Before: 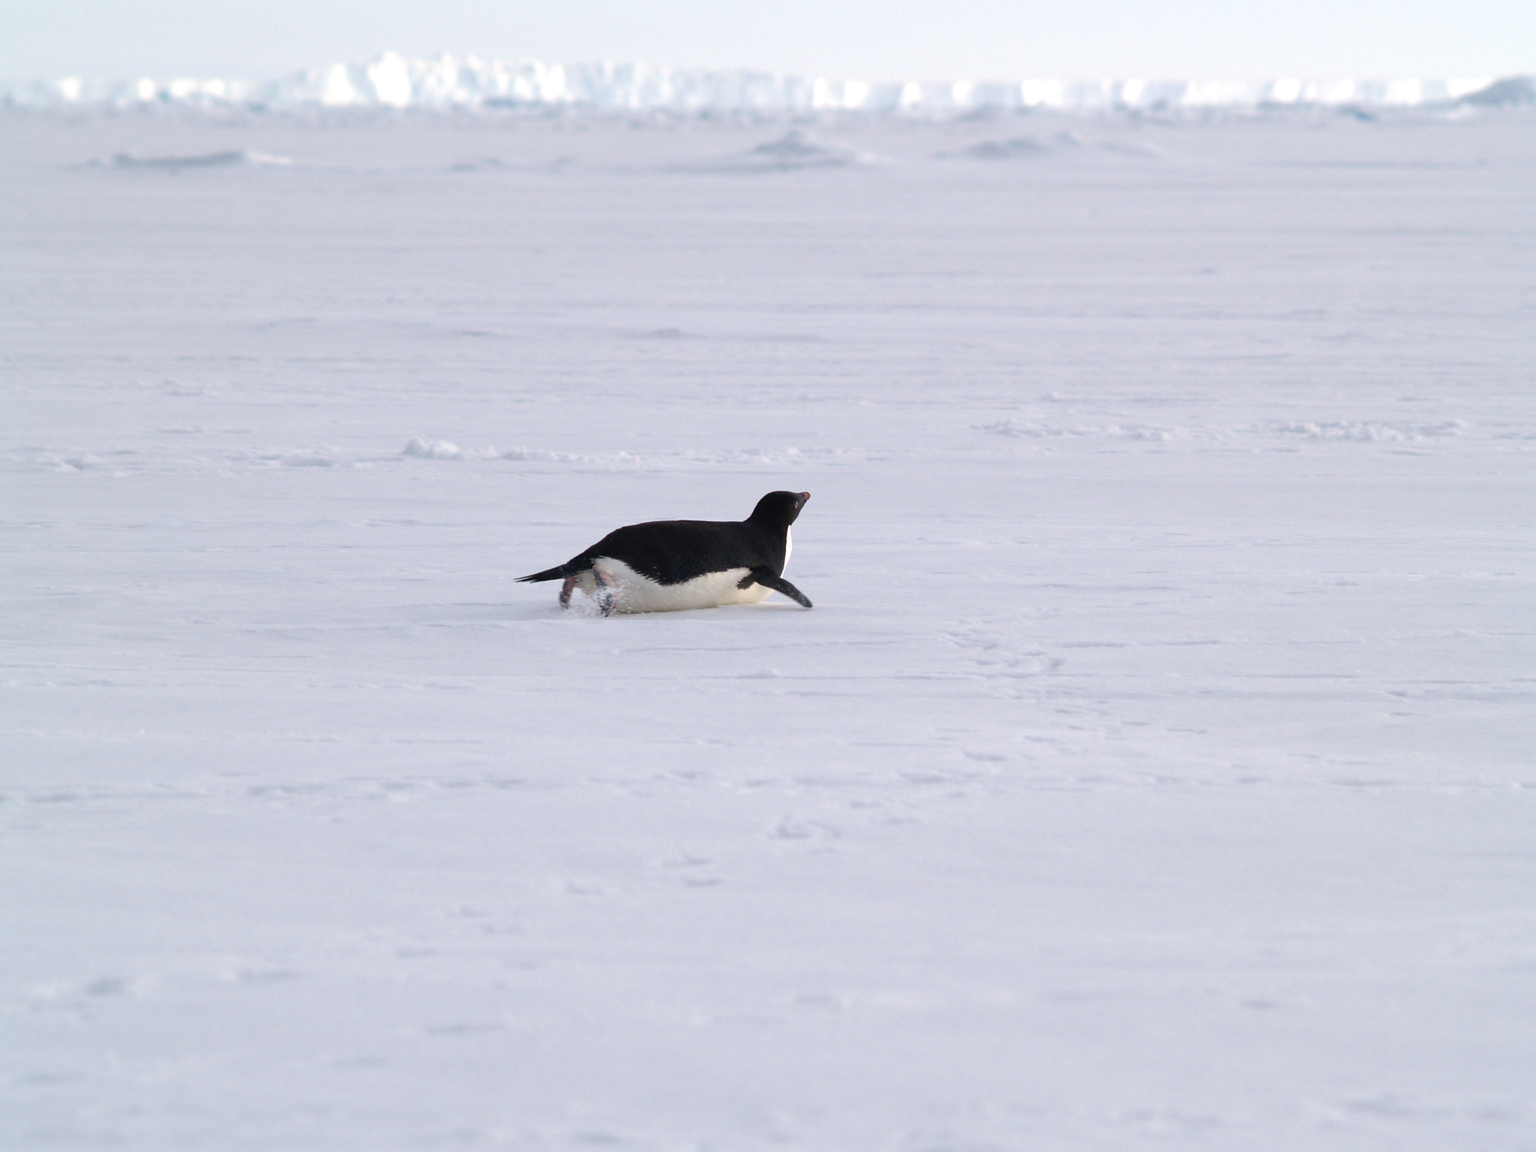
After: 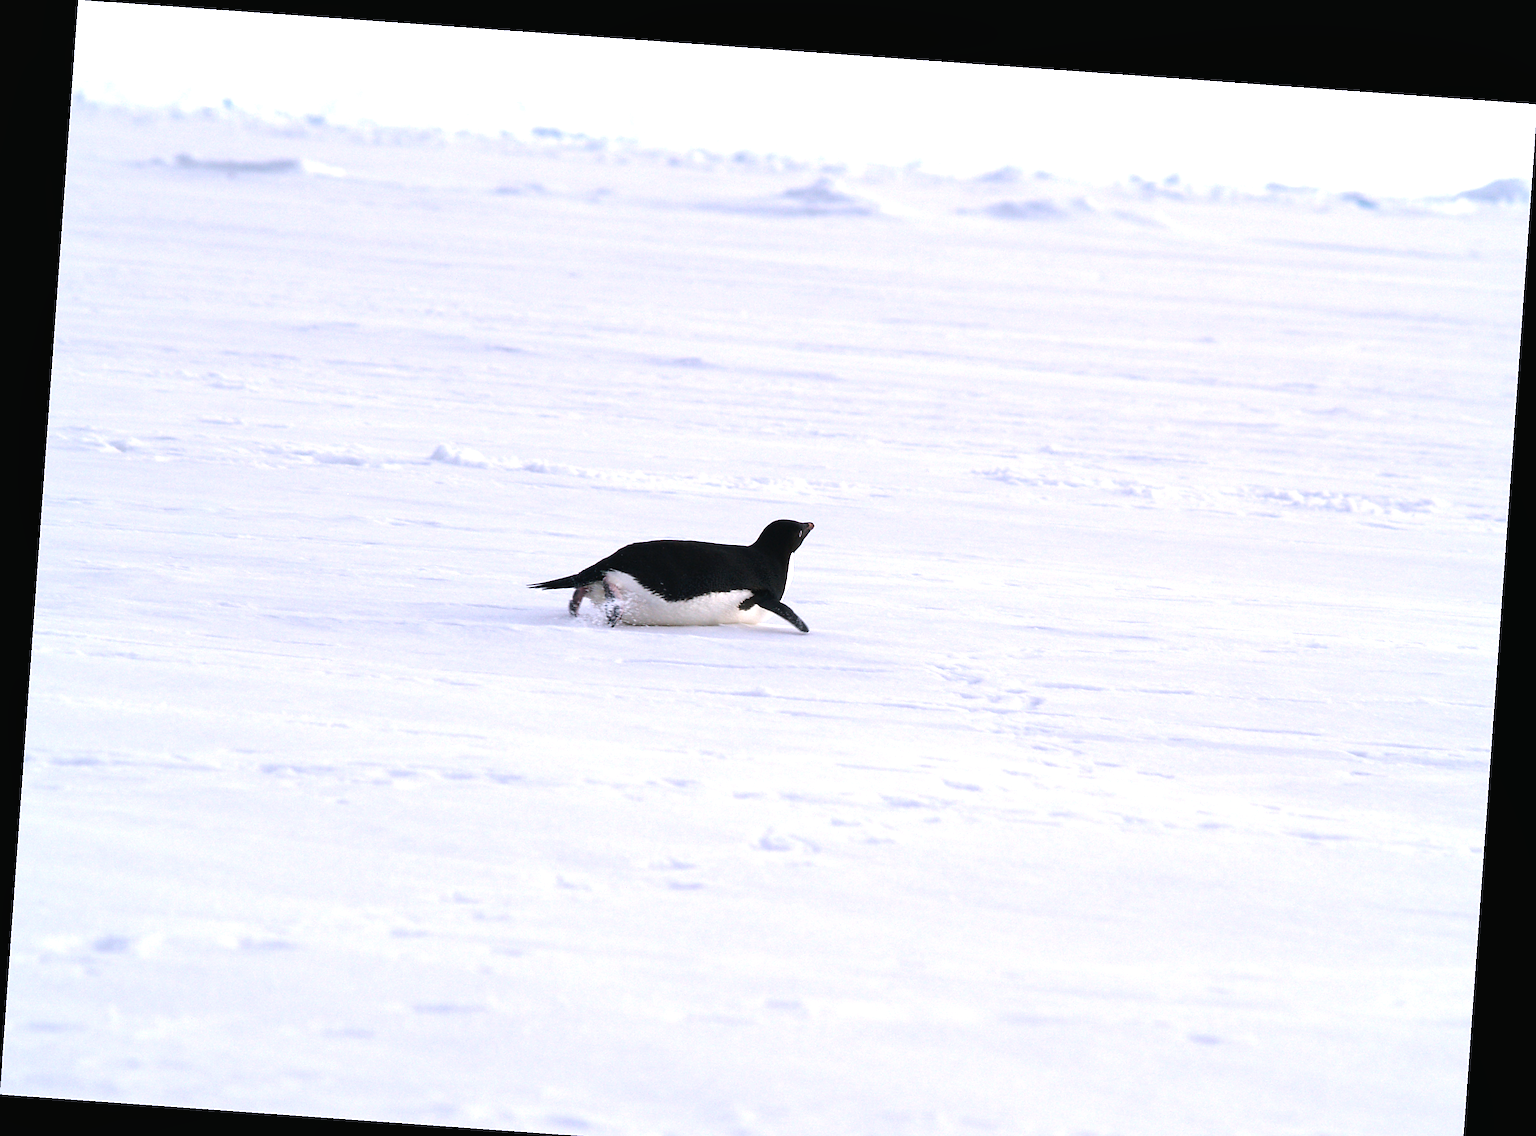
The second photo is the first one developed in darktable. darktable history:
sharpen: on, module defaults
crop and rotate: top 0%, bottom 5.097%
rotate and perspective: rotation 4.1°, automatic cropping off
color correction: saturation 1.1
local contrast: highlights 100%, shadows 100%, detail 120%, midtone range 0.2
color balance rgb: shadows lift › chroma 2%, shadows lift › hue 135.47°, highlights gain › chroma 2%, highlights gain › hue 291.01°, global offset › luminance 0.5%, perceptual saturation grading › global saturation -10.8%, perceptual saturation grading › highlights -26.83%, perceptual saturation grading › shadows 21.25%, perceptual brilliance grading › highlights 17.77%, perceptual brilliance grading › mid-tones 31.71%, perceptual brilliance grading › shadows -31.01%, global vibrance 24.91%
white balance: red 0.98, blue 1.034
